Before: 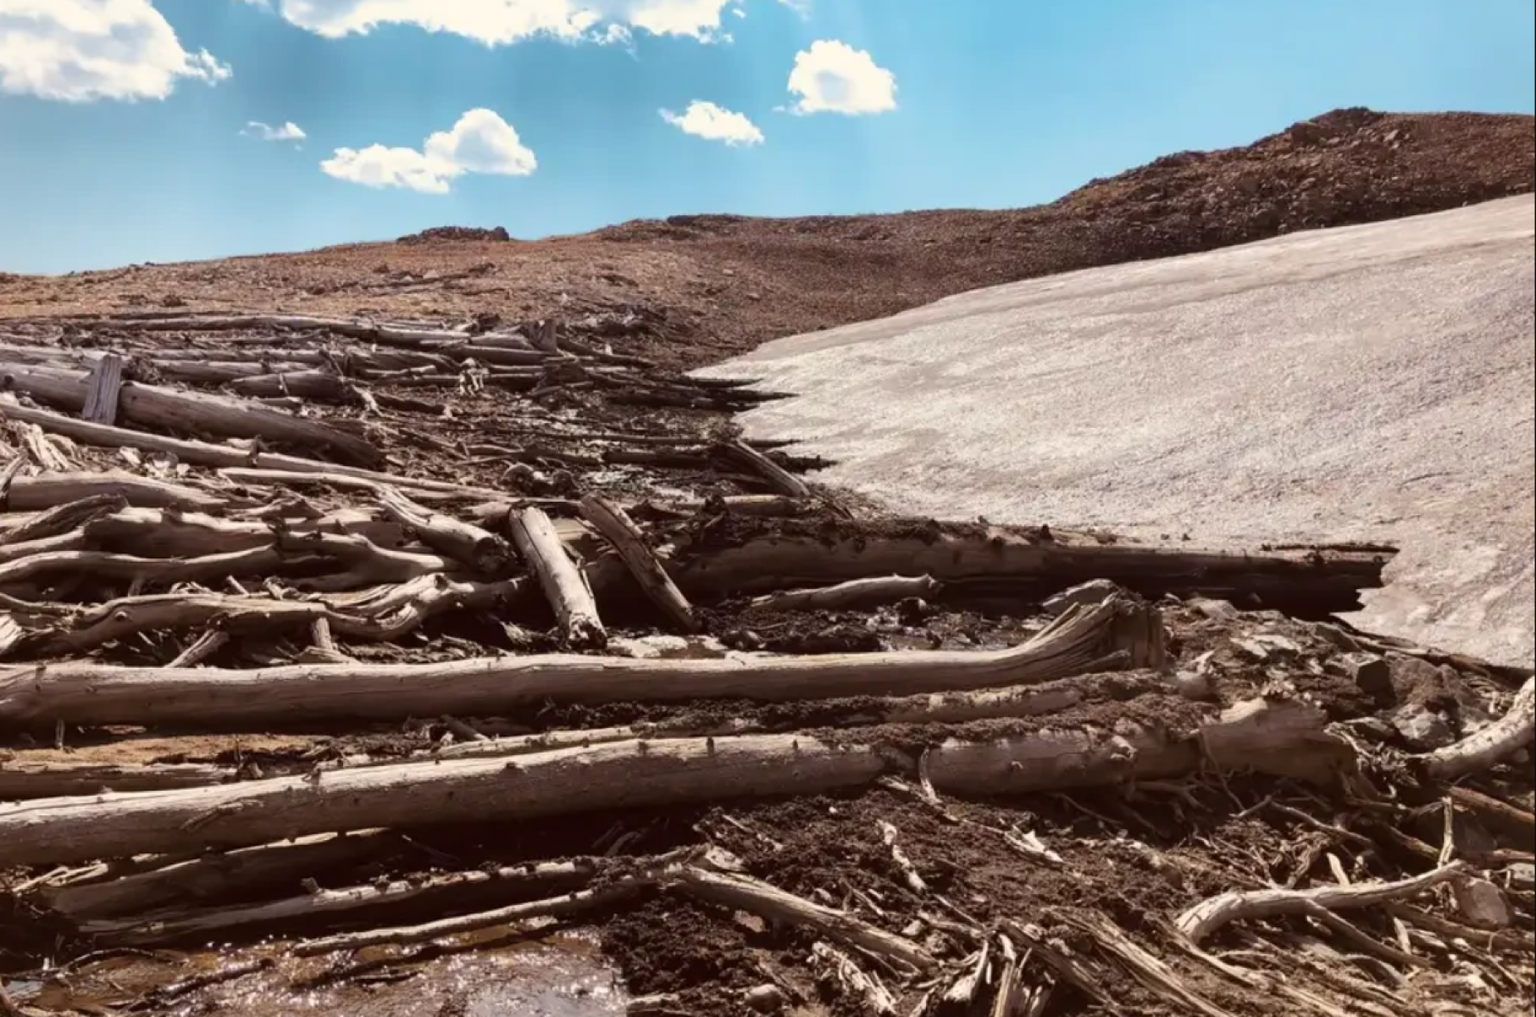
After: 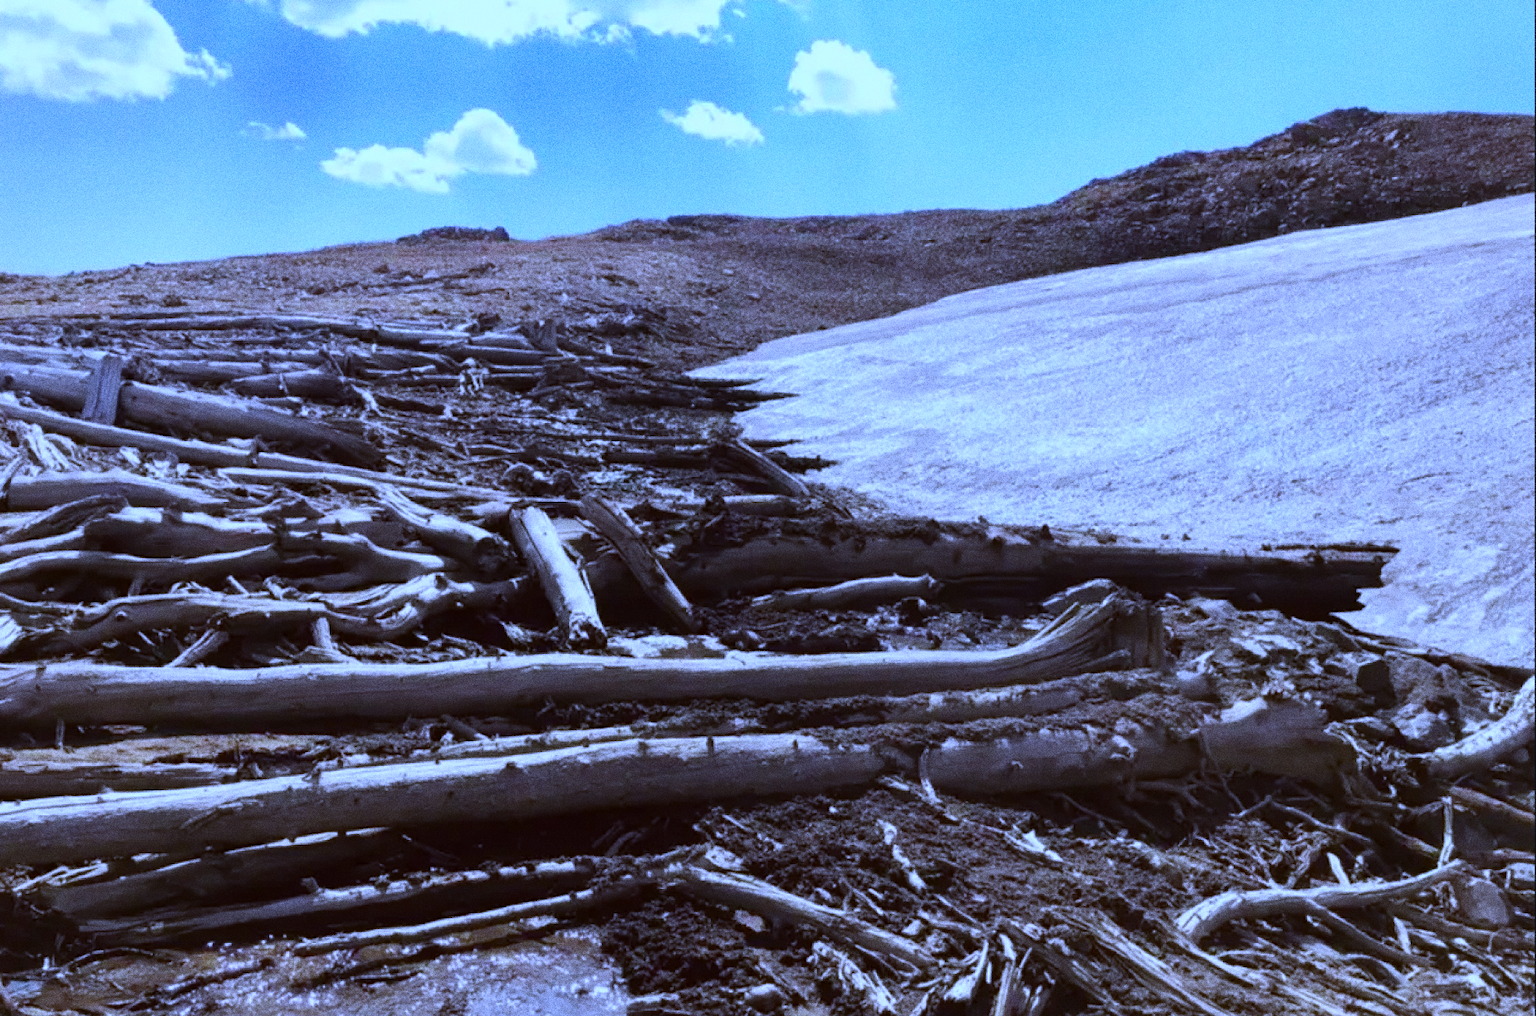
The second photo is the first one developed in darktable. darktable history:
grain: coarseness 0.09 ISO, strength 40%
white balance: red 0.766, blue 1.537
exposure: exposure 0.02 EV, compensate highlight preservation false
